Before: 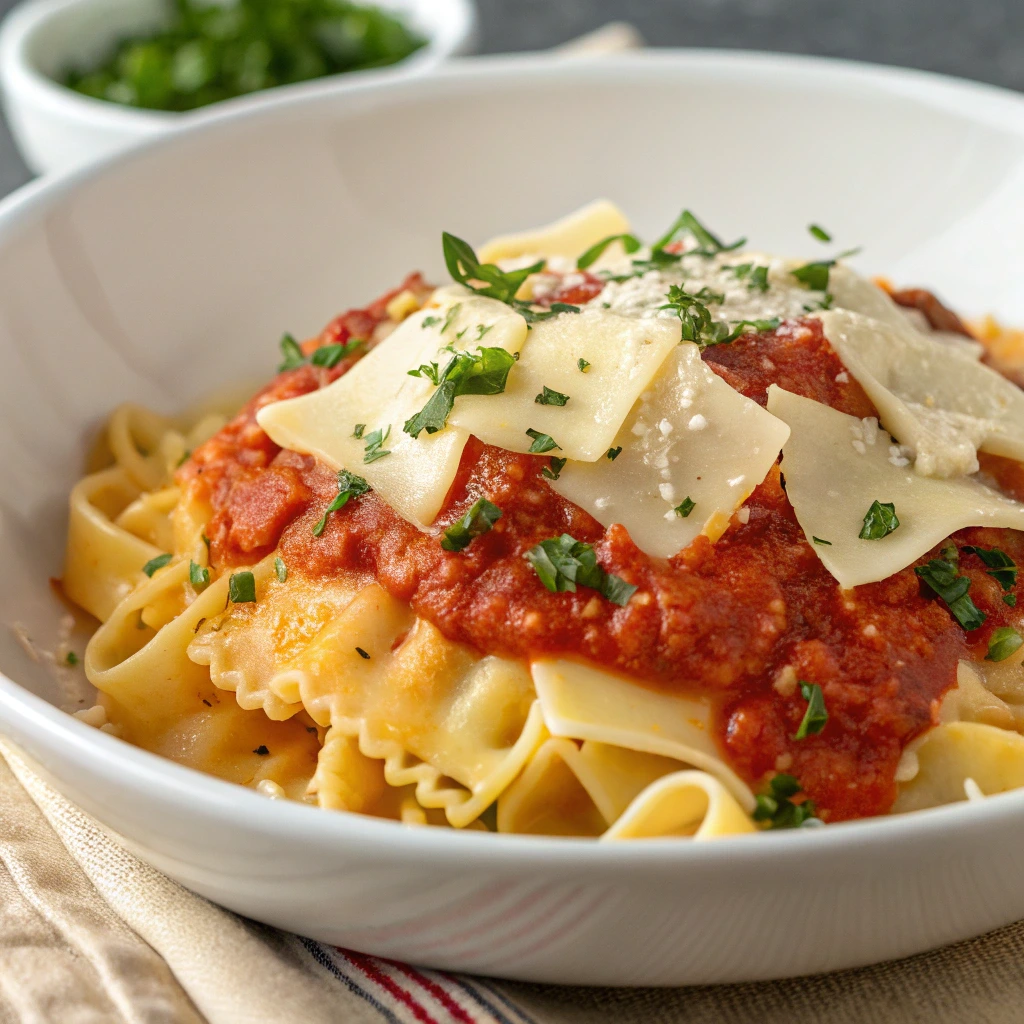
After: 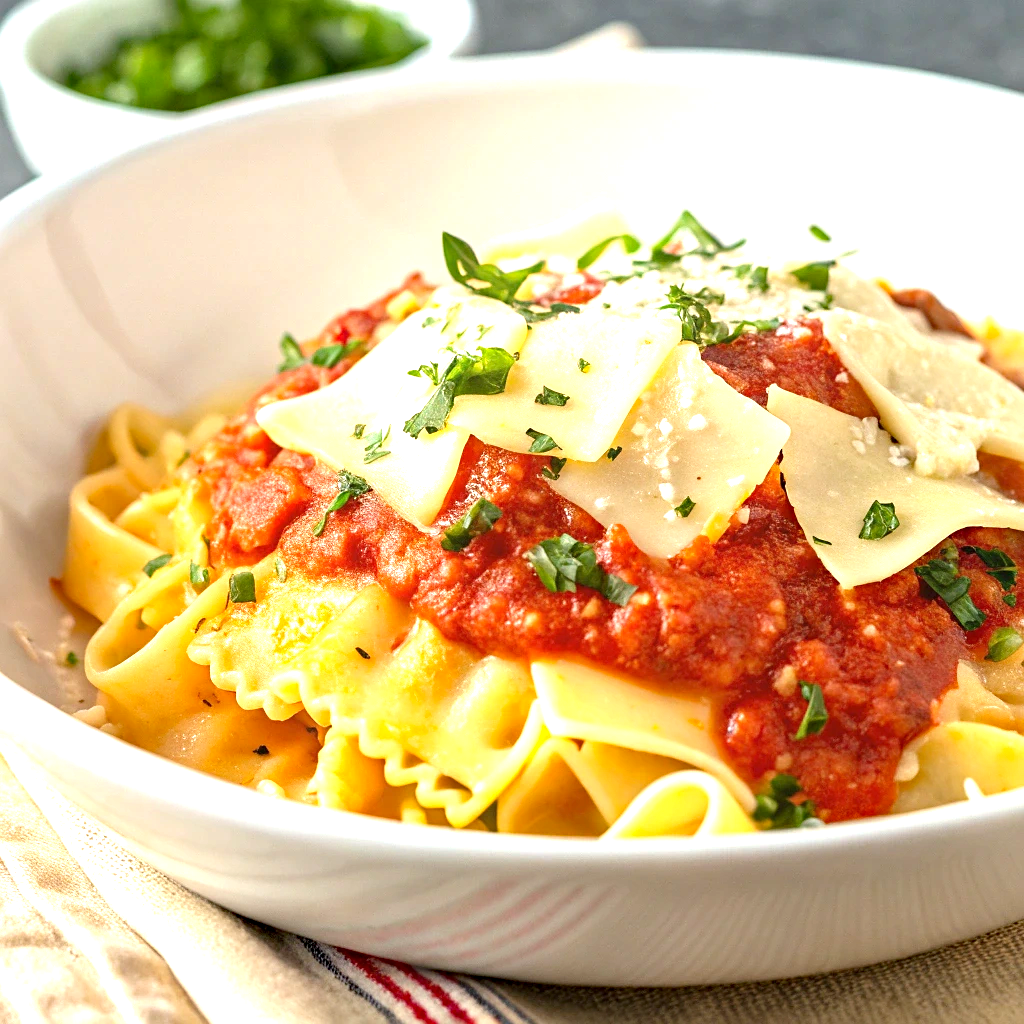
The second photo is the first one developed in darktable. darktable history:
sharpen: amount 0.2
haze removal: on, module defaults
exposure: black level correction 0, exposure 1.125 EV, compensate exposure bias true, compensate highlight preservation false
